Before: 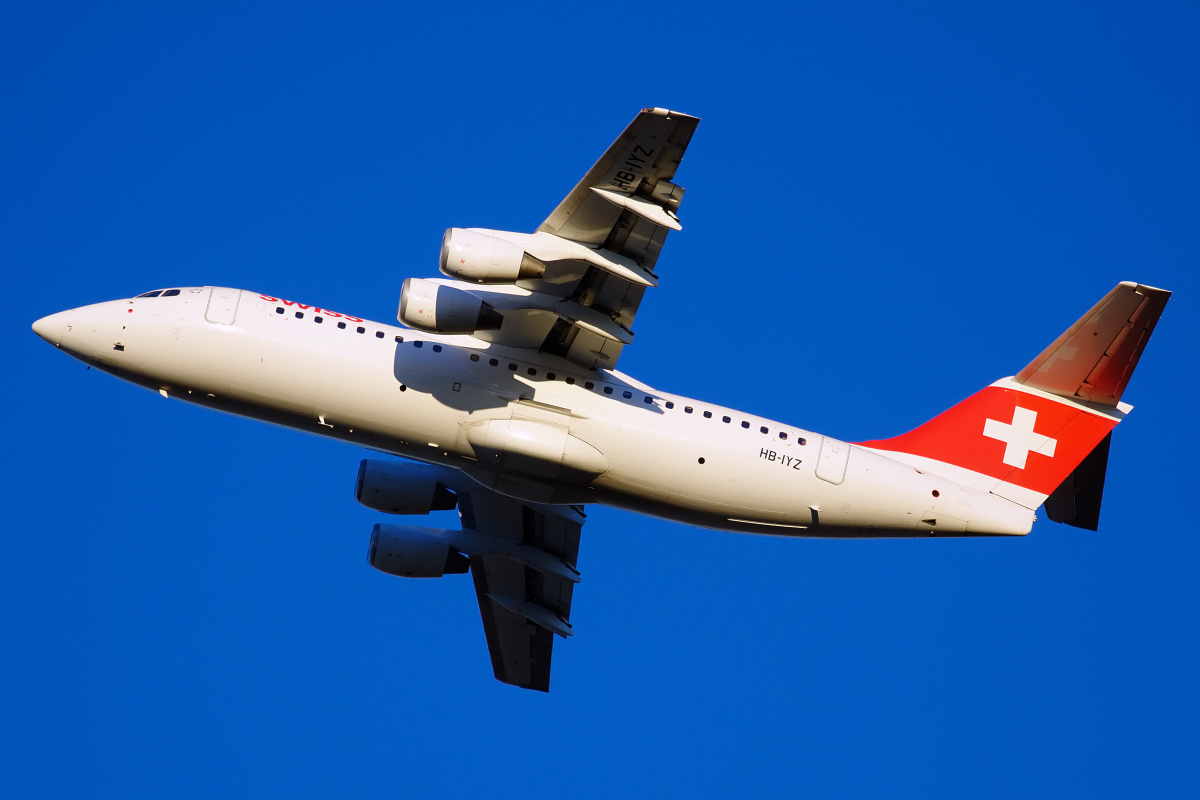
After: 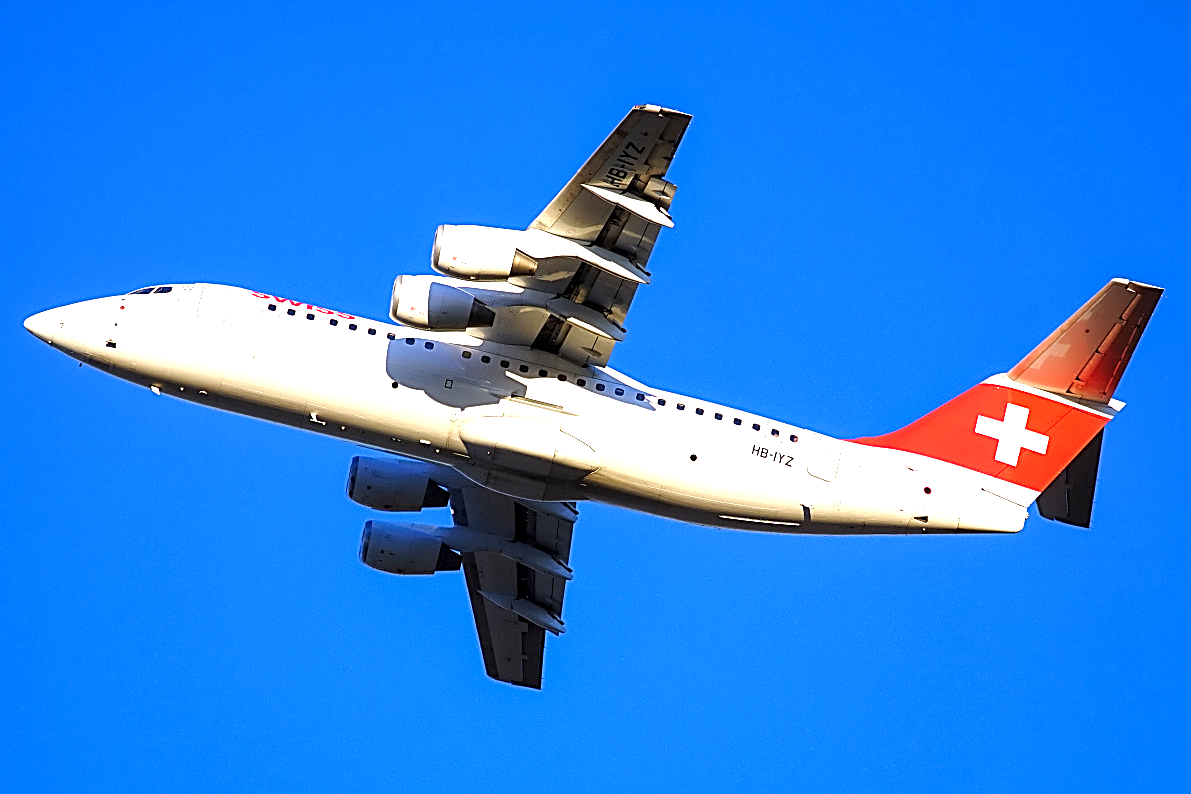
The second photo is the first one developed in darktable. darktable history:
exposure: black level correction 0, exposure 1.2 EV, compensate exposure bias true, compensate highlight preservation false
crop and rotate: left 0.737%, top 0.381%, bottom 0.318%
local contrast: highlights 95%, shadows 86%, detail 160%, midtone range 0.2
sharpen: amount 0.9
